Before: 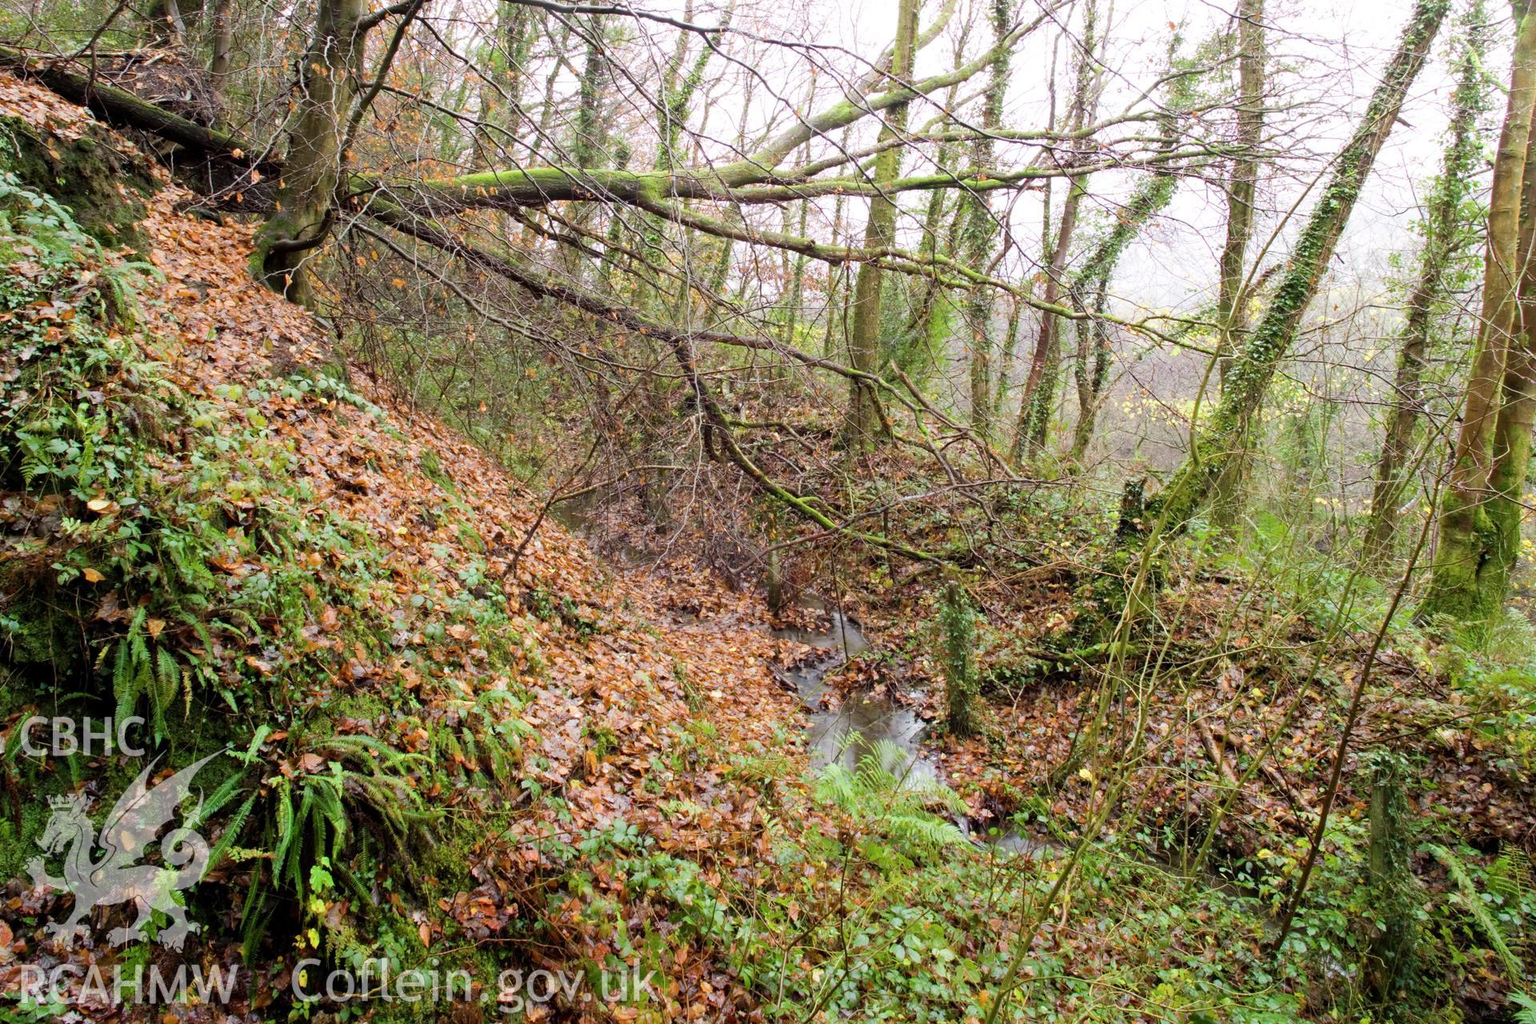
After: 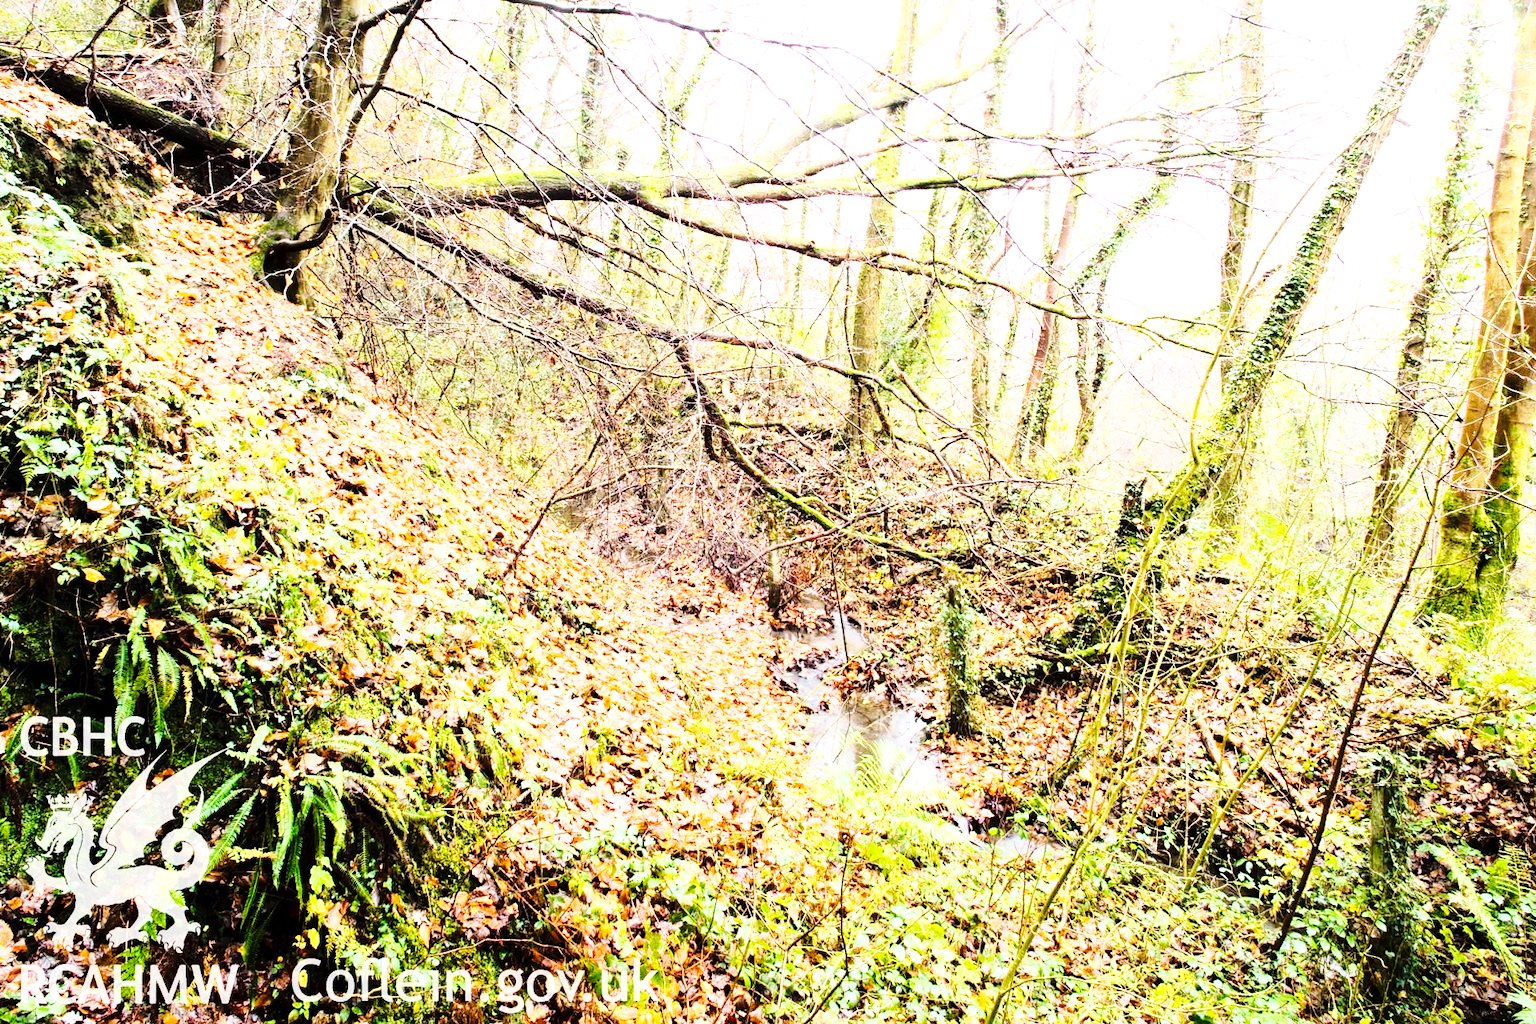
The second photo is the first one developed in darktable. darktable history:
color balance rgb: highlights gain › luminance 10.025%, perceptual saturation grading › global saturation 0.548%, perceptual brilliance grading › highlights 11.333%
base curve: curves: ch0 [(0, 0) (0.036, 0.025) (0.121, 0.166) (0.206, 0.329) (0.605, 0.79) (1, 1)], preserve colors none
tone equalizer: -7 EV 0.152 EV, -6 EV 0.596 EV, -5 EV 1.11 EV, -4 EV 1.3 EV, -3 EV 1.17 EV, -2 EV 0.6 EV, -1 EV 0.155 EV, edges refinement/feathering 500, mask exposure compensation -1.57 EV, preserve details no
